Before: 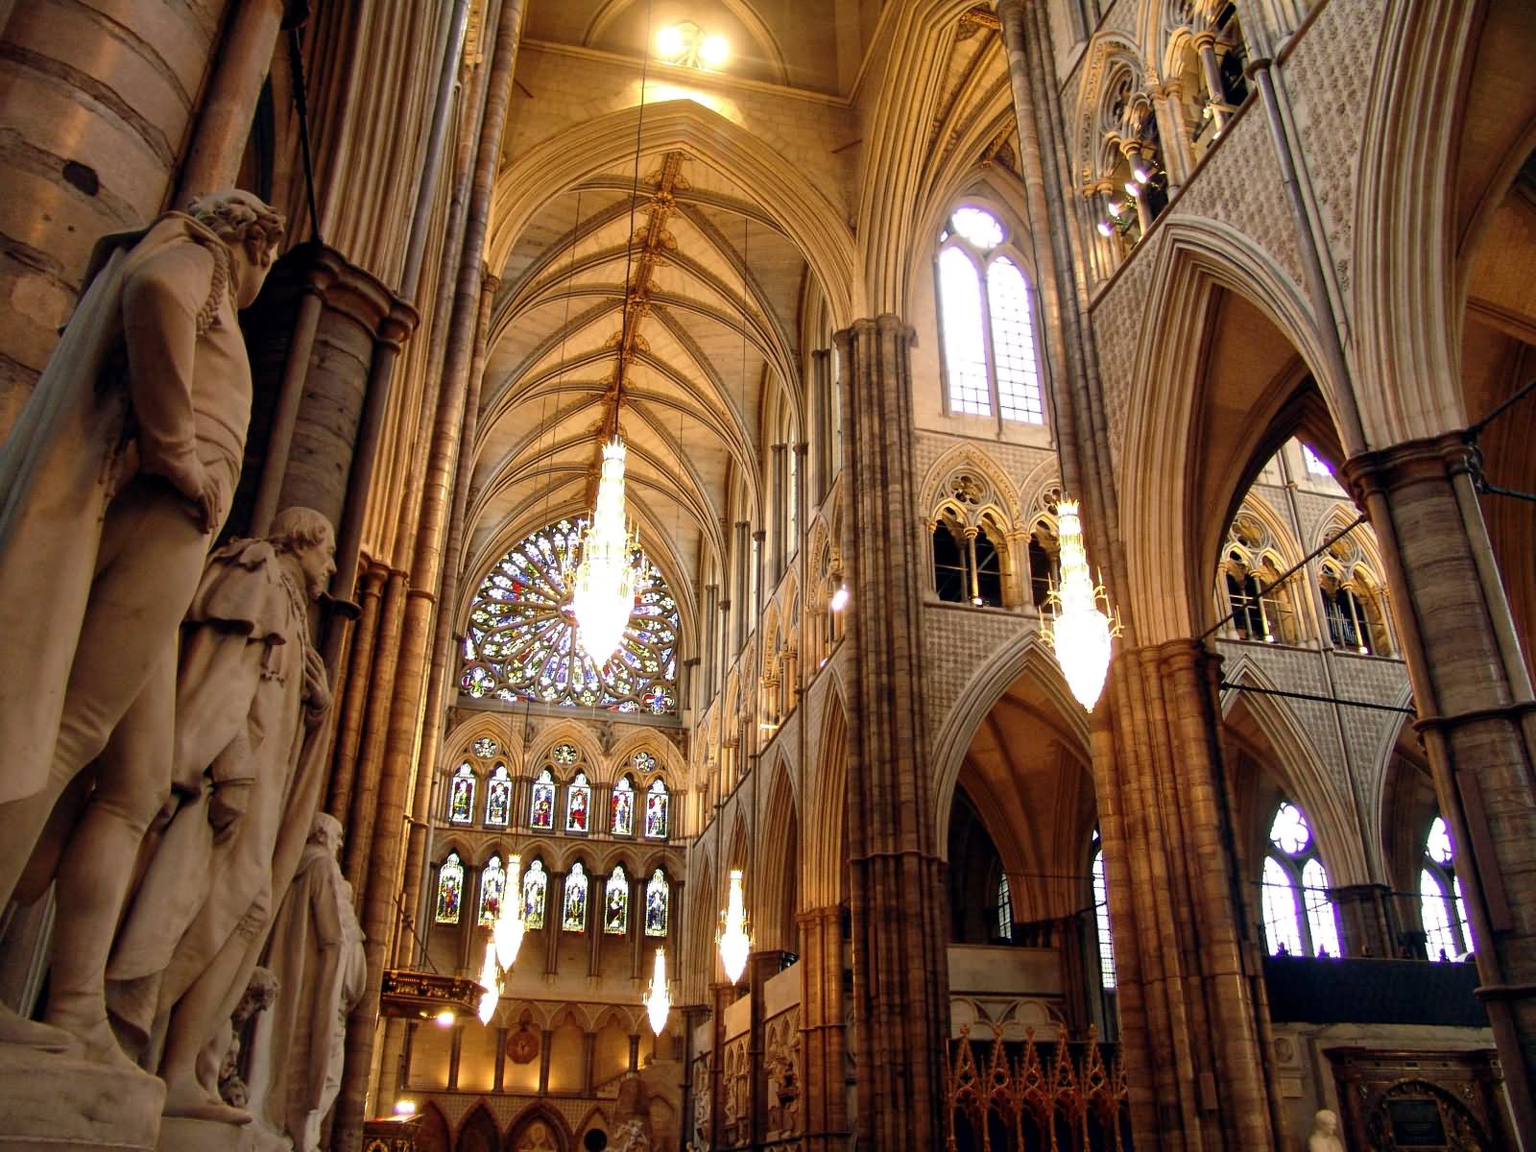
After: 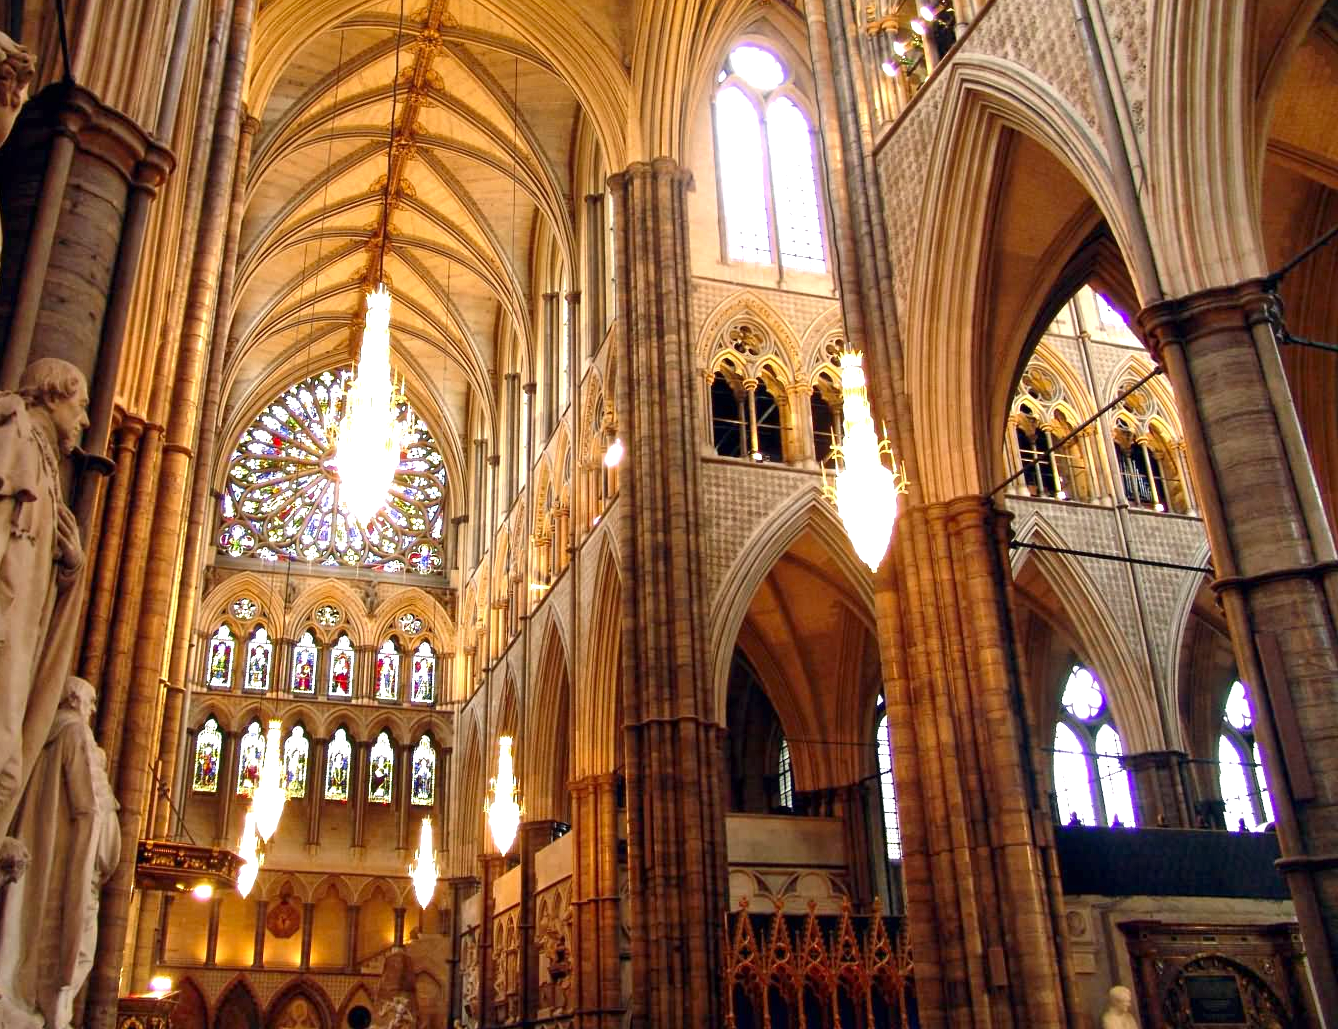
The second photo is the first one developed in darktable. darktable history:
exposure: exposure 1 EV, compensate highlight preservation false
color zones: curves: ch0 [(0, 0.425) (0.143, 0.422) (0.286, 0.42) (0.429, 0.419) (0.571, 0.419) (0.714, 0.42) (0.857, 0.422) (1, 0.425)]
crop: left 16.315%, top 14.246%
